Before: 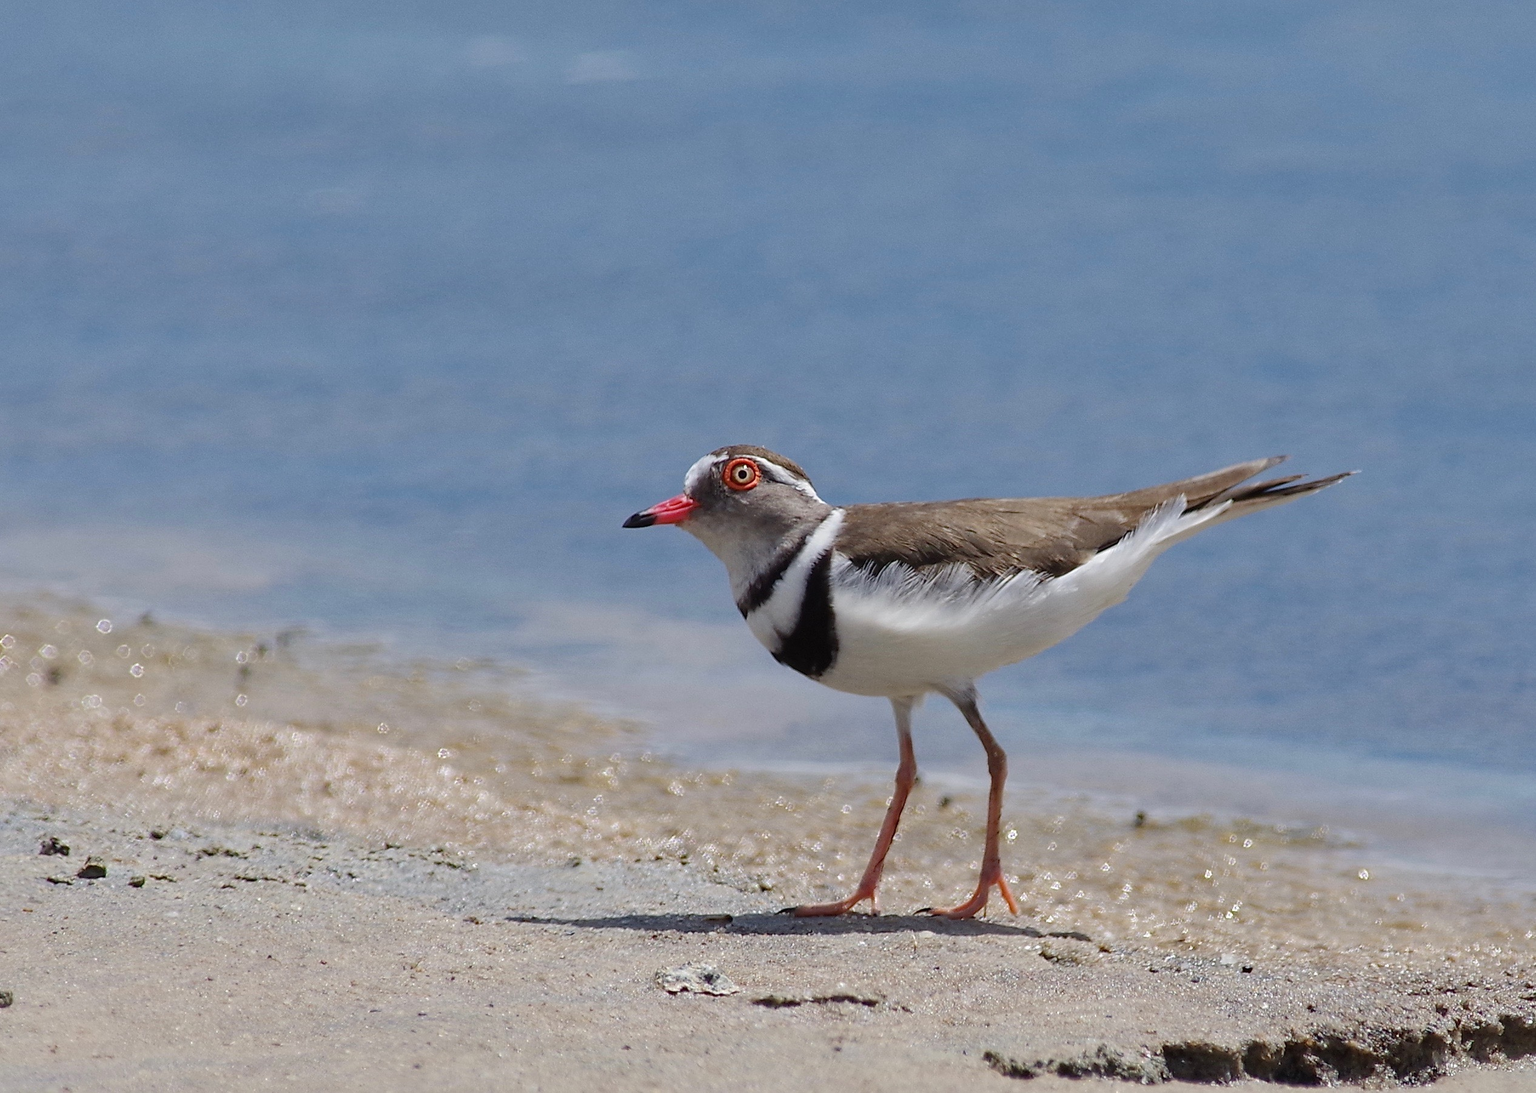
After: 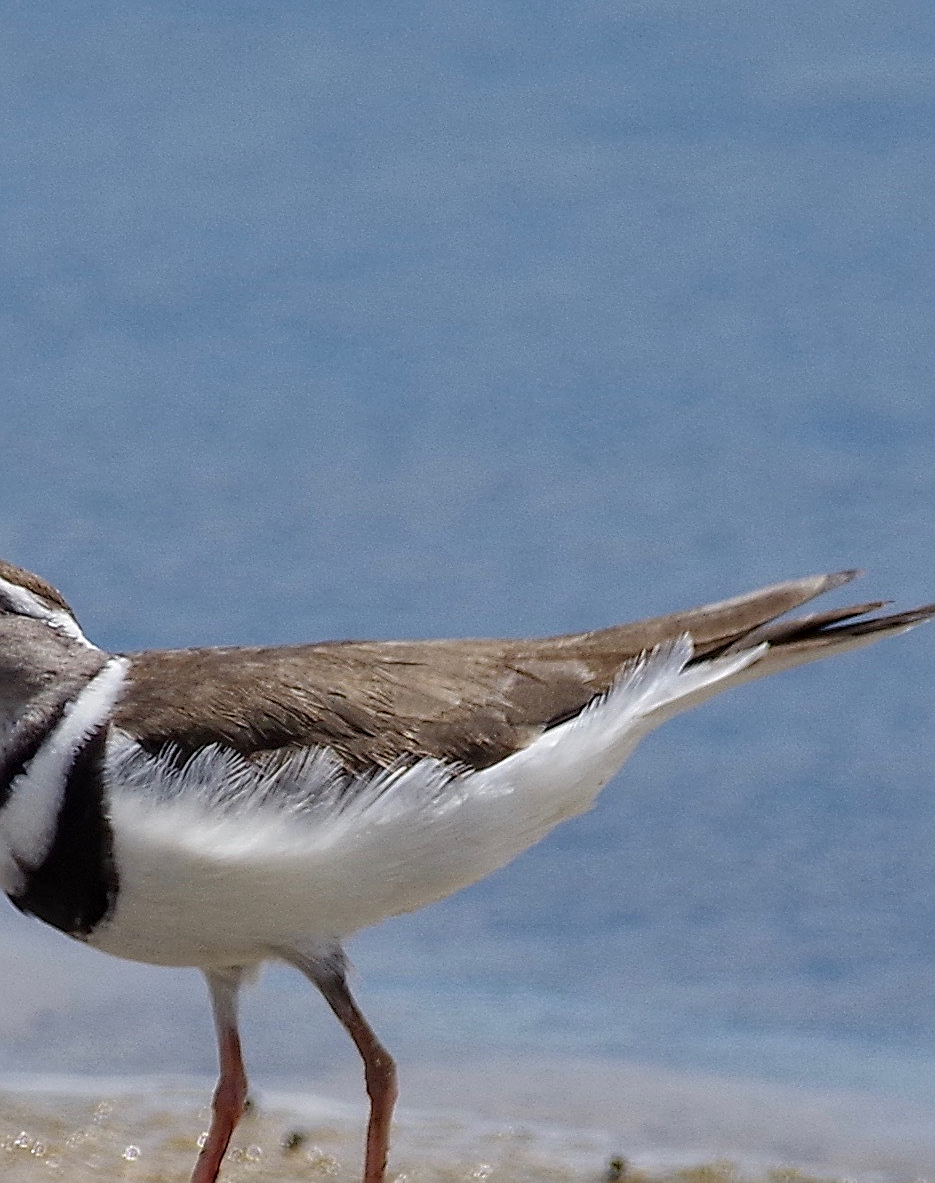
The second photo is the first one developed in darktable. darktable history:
sharpen: on, module defaults
local contrast: on, module defaults
crop and rotate: left 49.936%, top 10.094%, right 13.136%, bottom 24.256%
